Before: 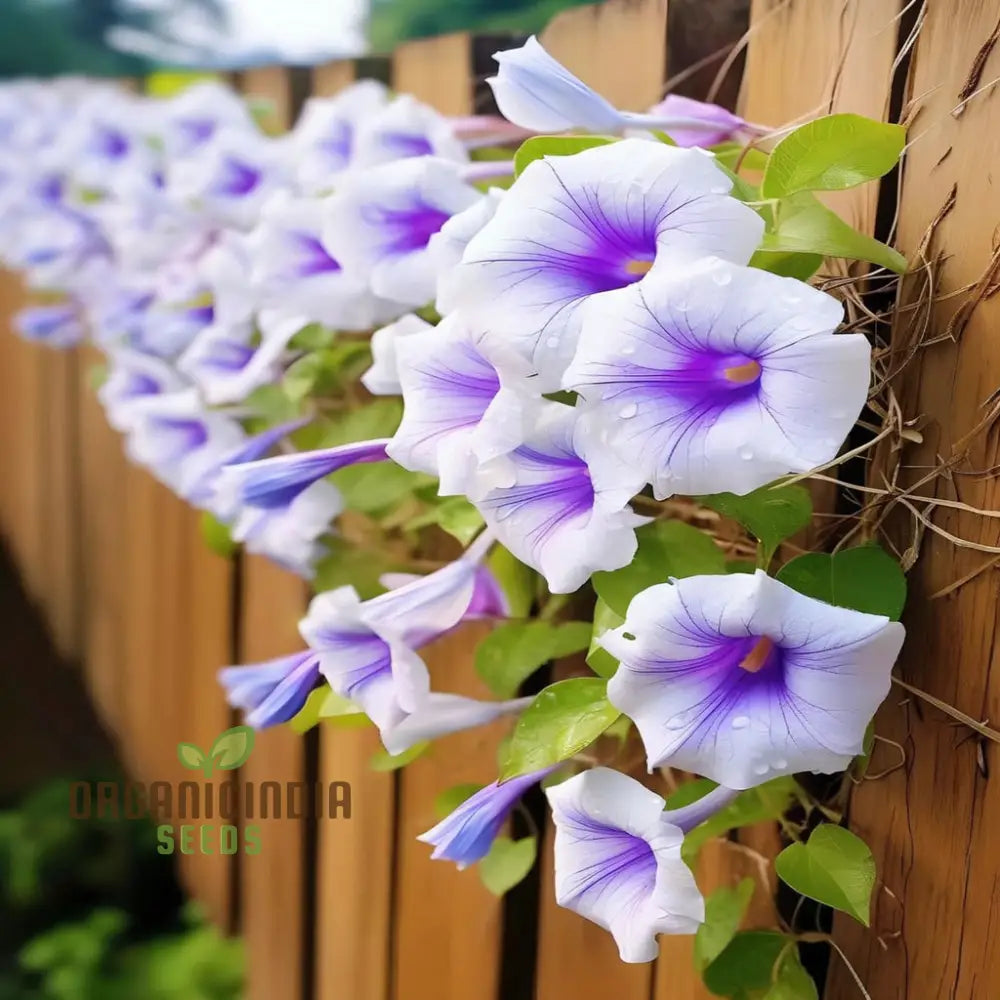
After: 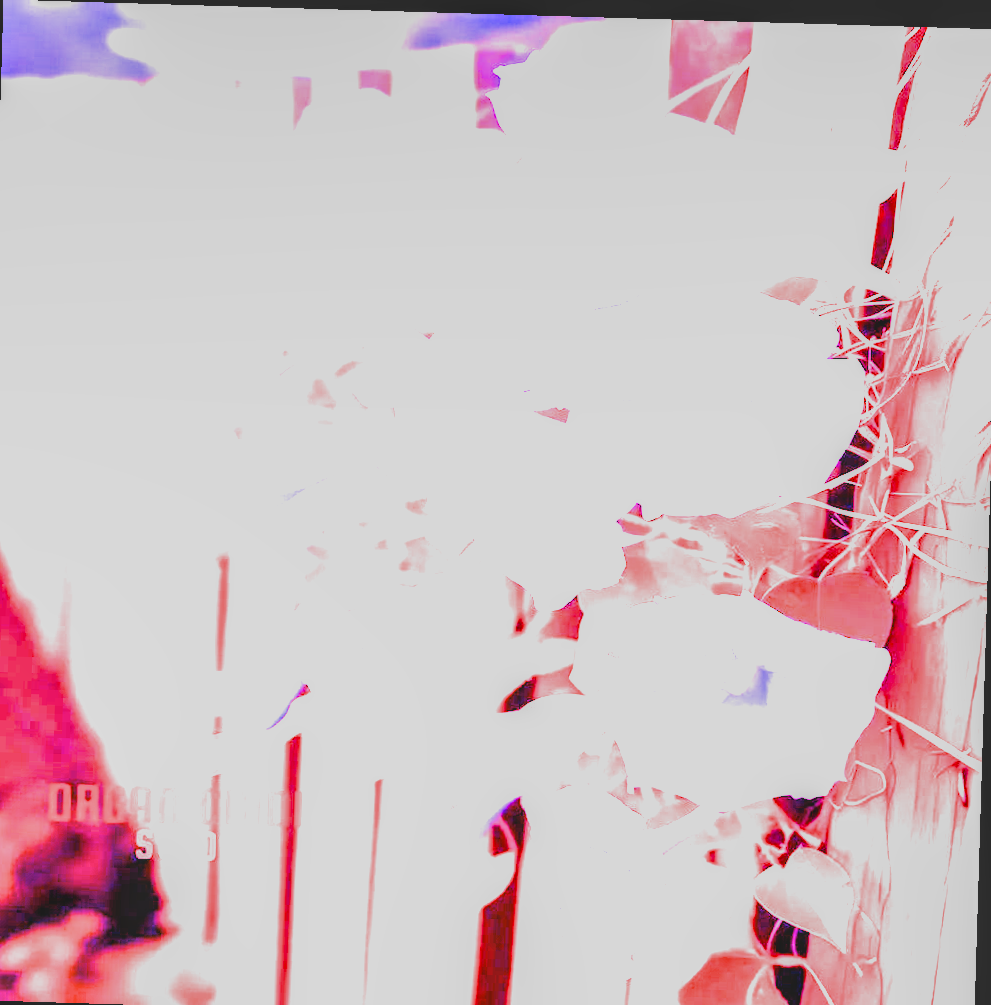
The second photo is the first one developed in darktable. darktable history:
exposure: exposure 0.566 EV, compensate highlight preservation false
filmic rgb: black relative exposure -7.65 EV, white relative exposure 4.56 EV, hardness 3.61
contrast brightness saturation: contrast -0.28
crop and rotate: left 2.536%, right 1.107%, bottom 2.246%
white balance: red 8, blue 8
local contrast: detail 130%
rotate and perspective: rotation 1.72°, automatic cropping off
